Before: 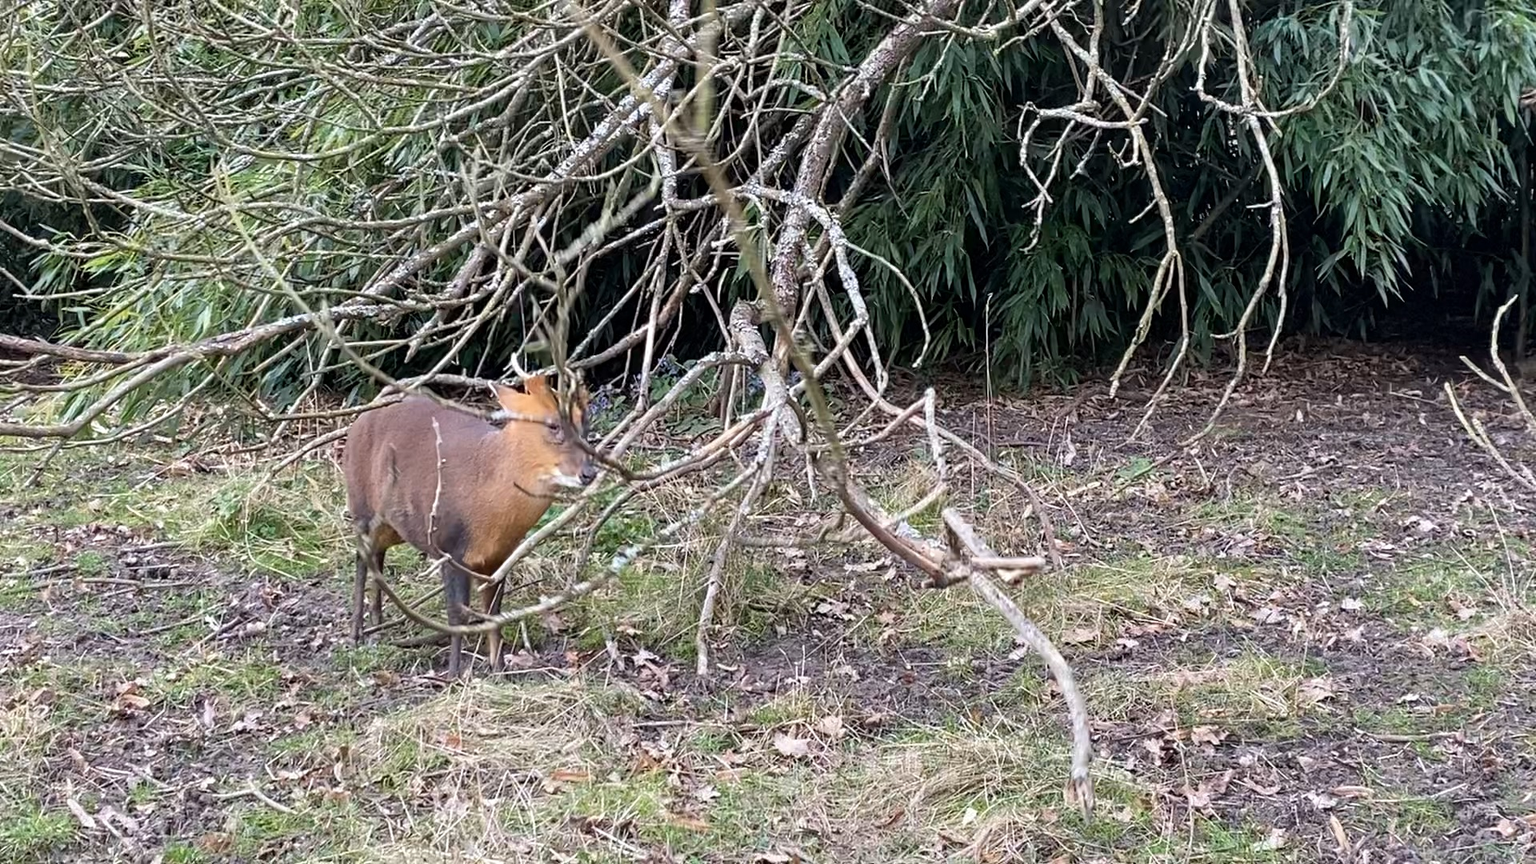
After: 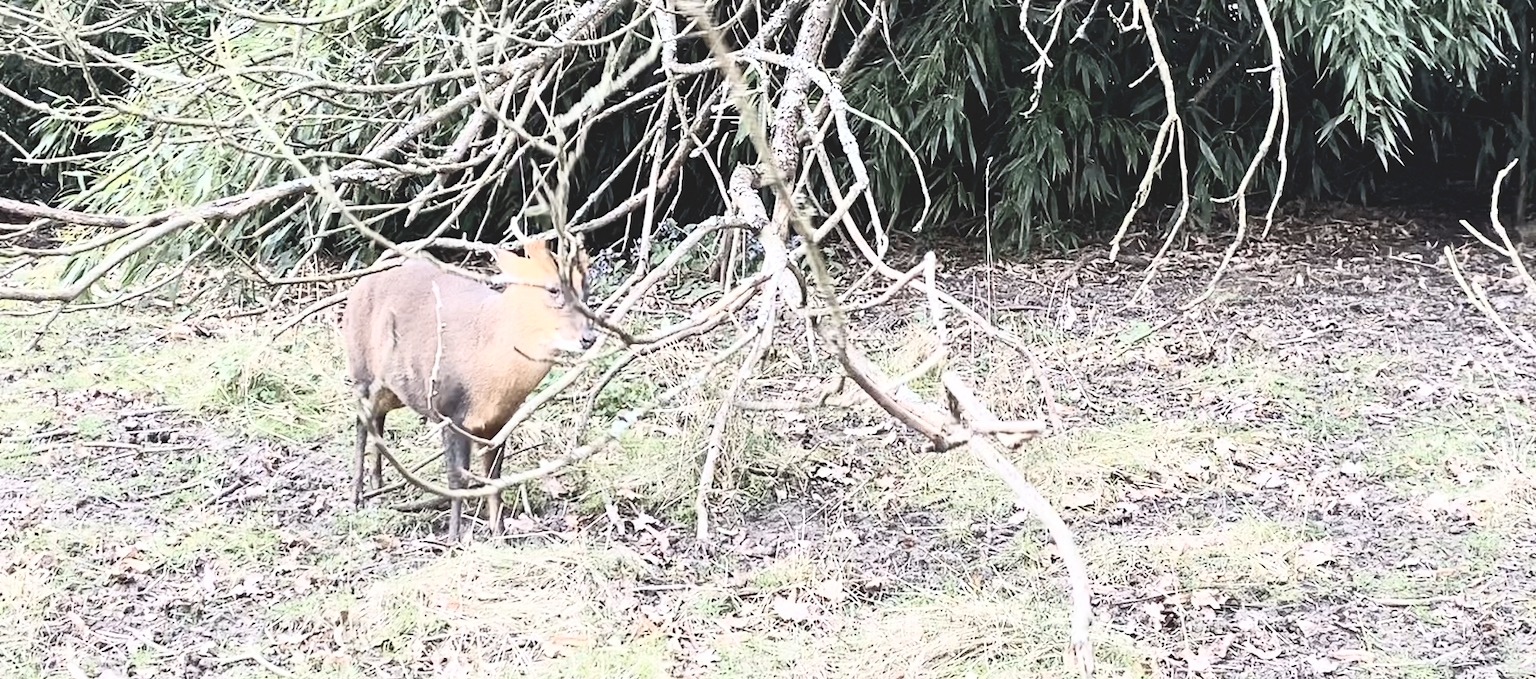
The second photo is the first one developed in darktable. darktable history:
exposure: black level correction -0.007, exposure 0.066 EV, compensate exposure bias true, compensate highlight preservation false
crop and rotate: top 15.827%, bottom 5.514%
contrast brightness saturation: contrast 0.56, brightness 0.566, saturation -0.344
